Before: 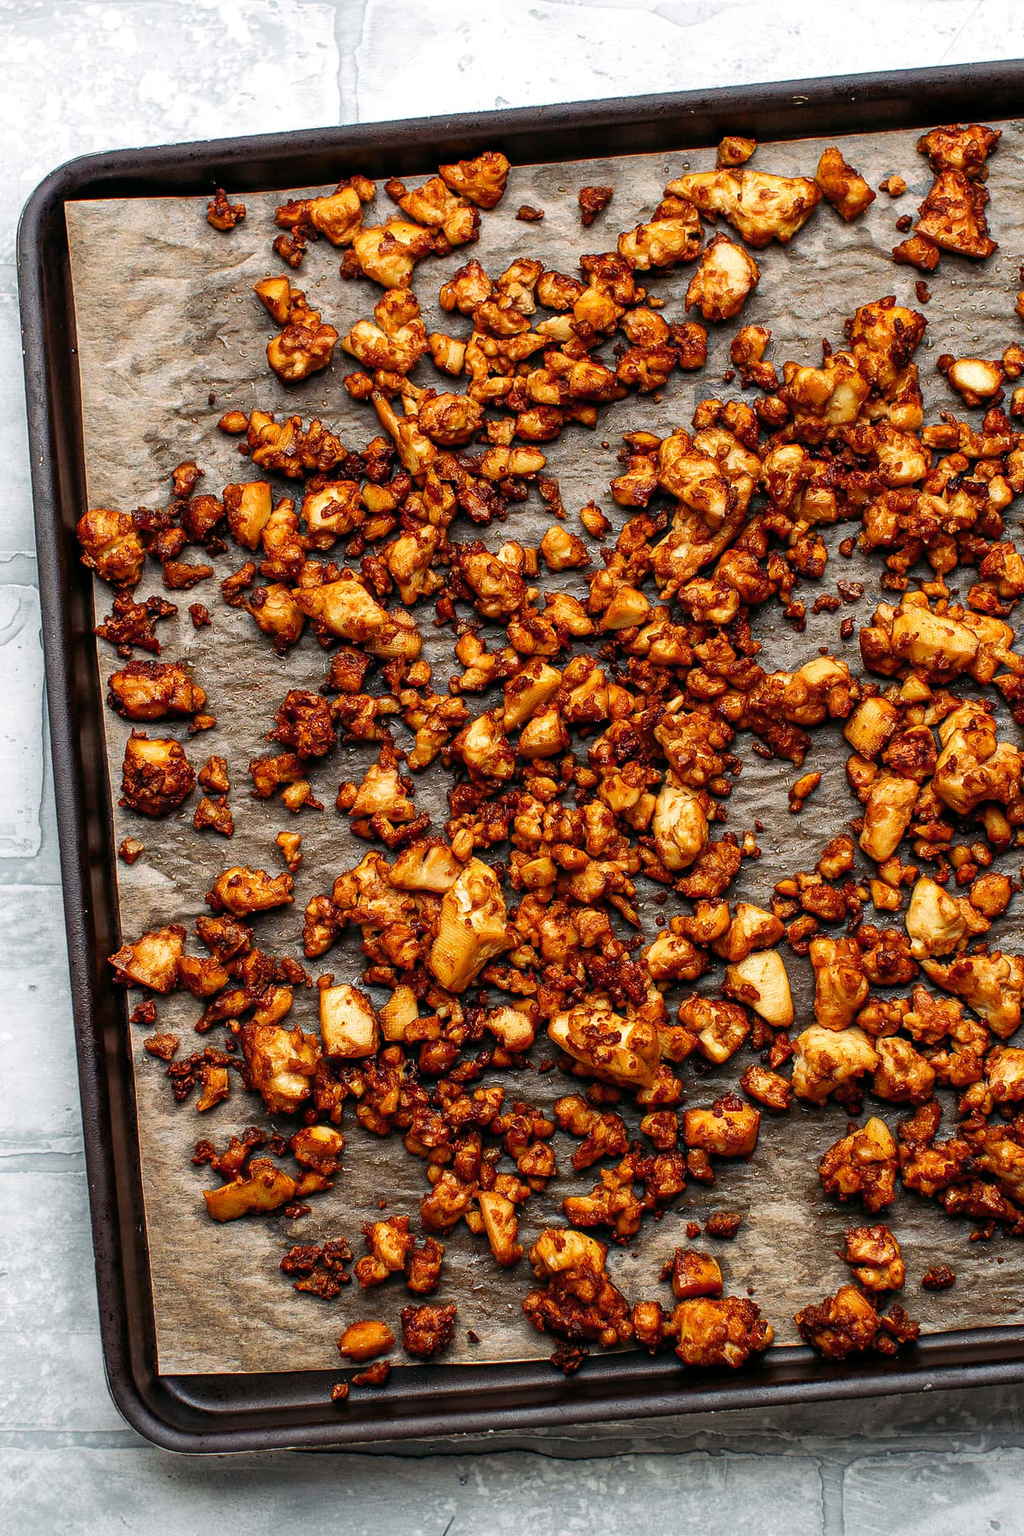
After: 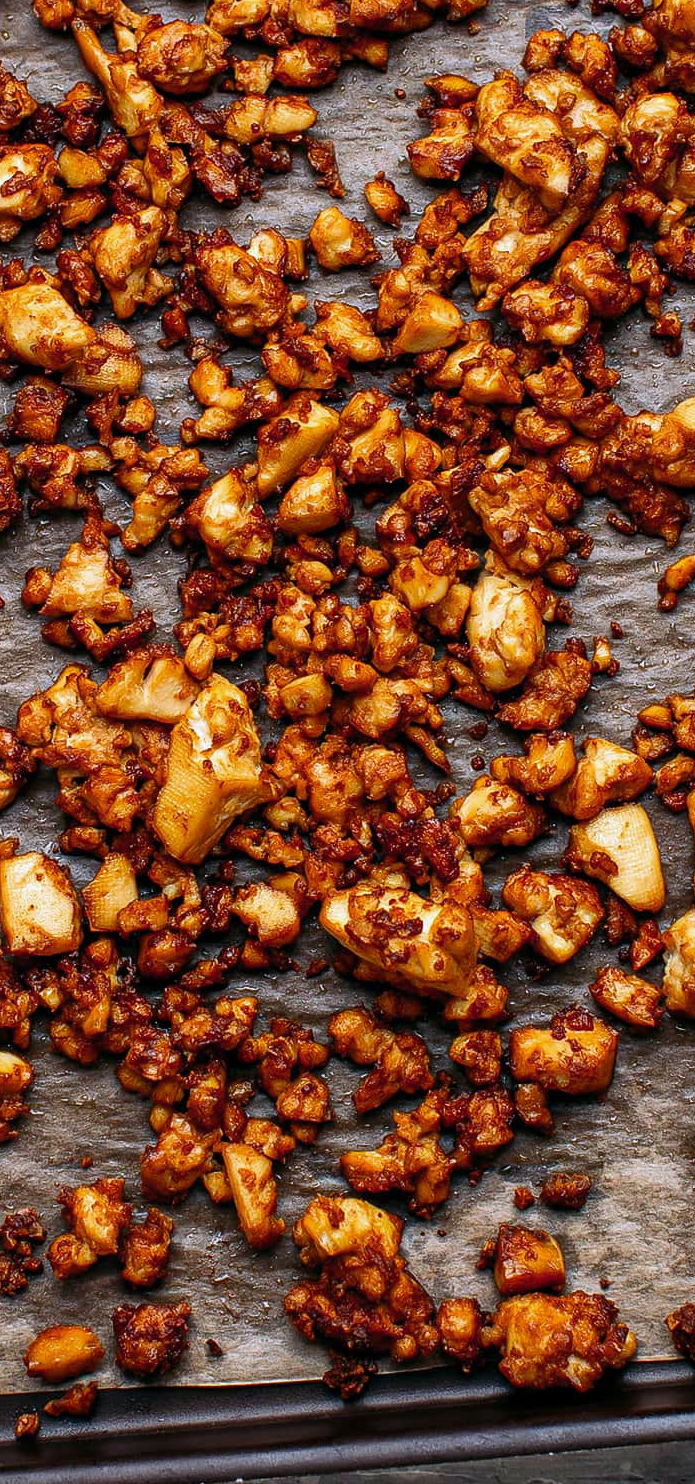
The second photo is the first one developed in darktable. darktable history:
crop: left 31.379%, top 24.658%, right 20.326%, bottom 6.628%
white balance: red 0.967, blue 1.119, emerald 0.756
